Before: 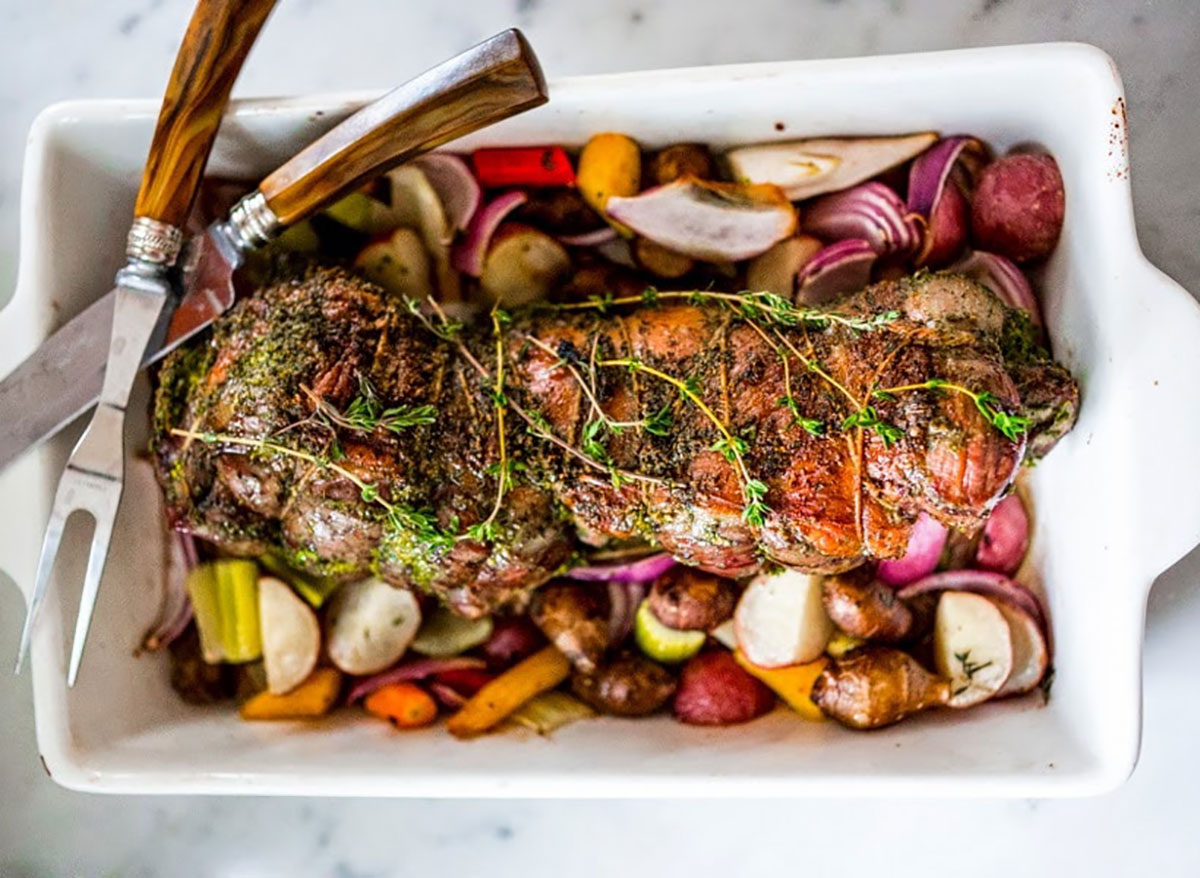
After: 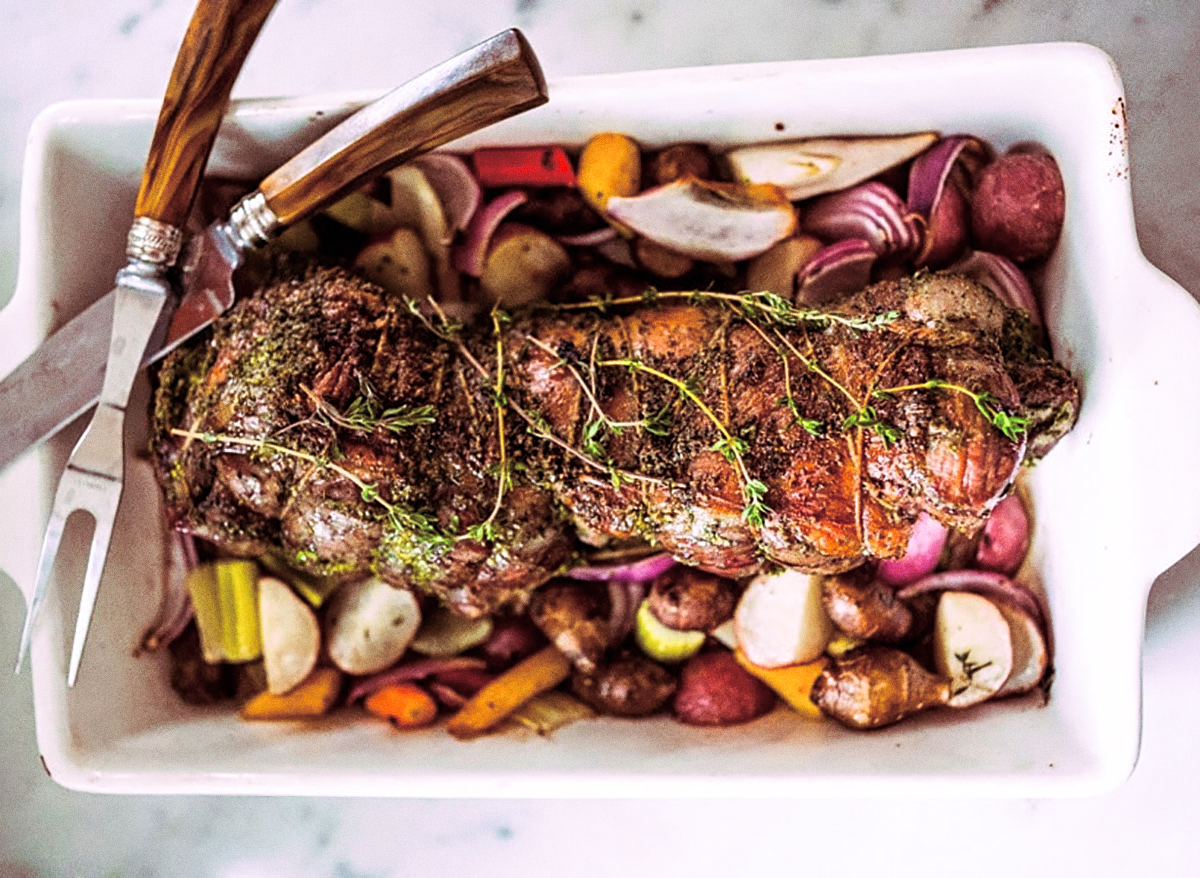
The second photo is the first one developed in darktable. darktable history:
grain: on, module defaults
sharpen: amount 0.2
shadows and highlights: shadows 0, highlights 40
white balance: emerald 1
split-toning: highlights › hue 298.8°, highlights › saturation 0.73, compress 41.76%
